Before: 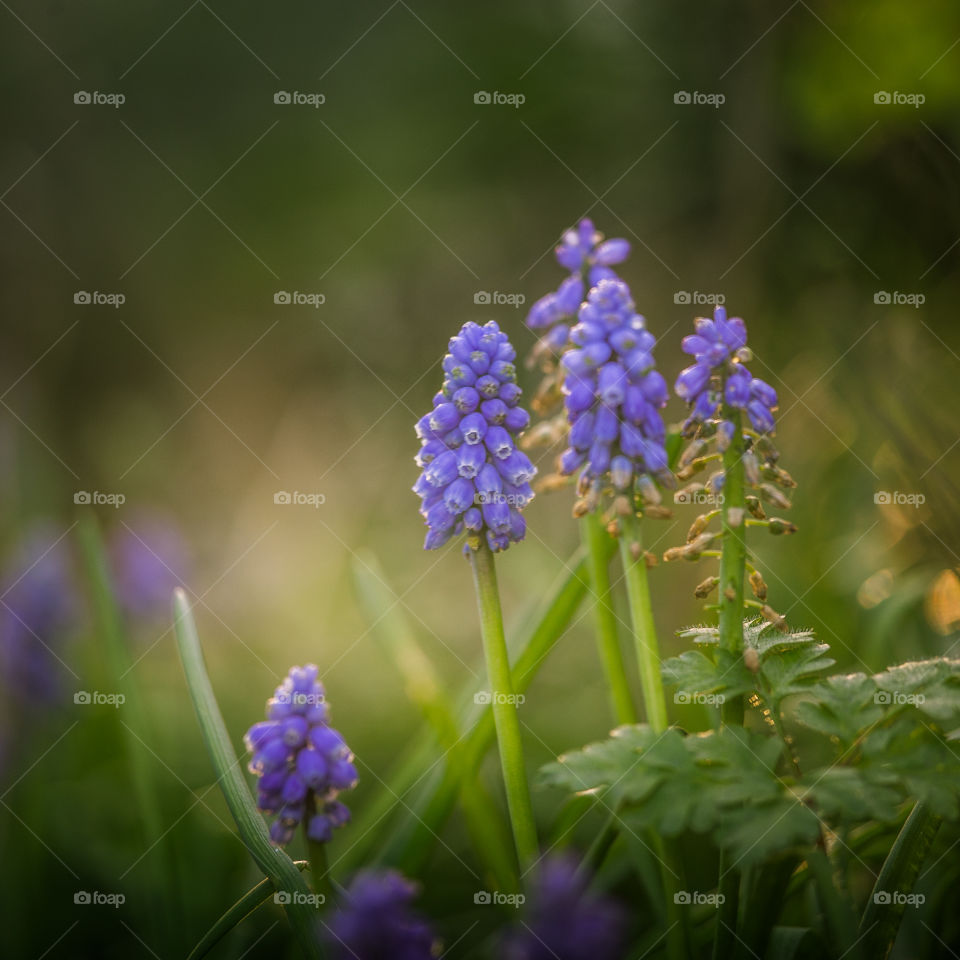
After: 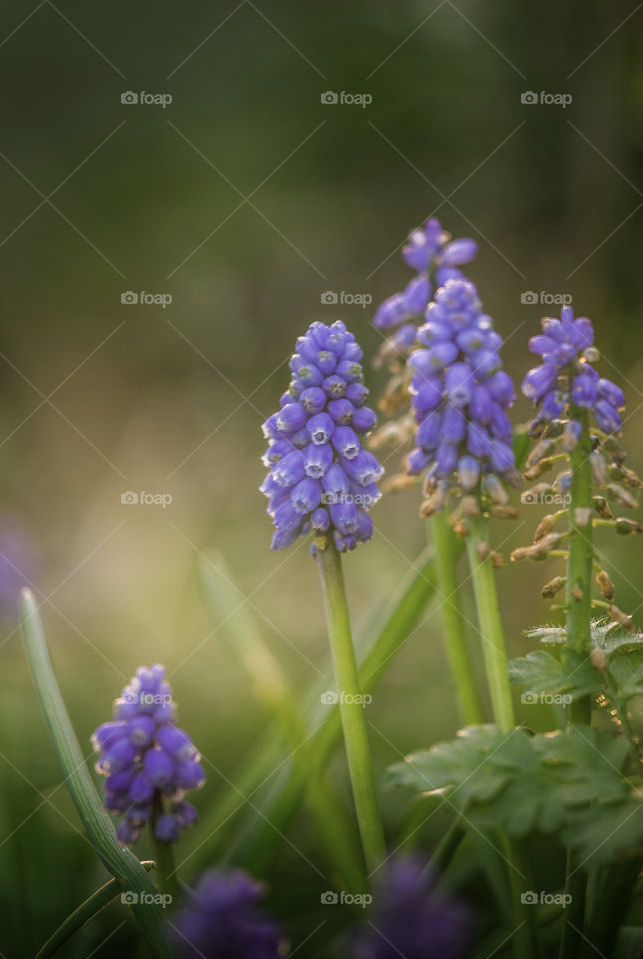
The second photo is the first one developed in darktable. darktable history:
crop and rotate: left 16.036%, right 16.896%
tone equalizer: smoothing 1
contrast brightness saturation: saturation -0.164
